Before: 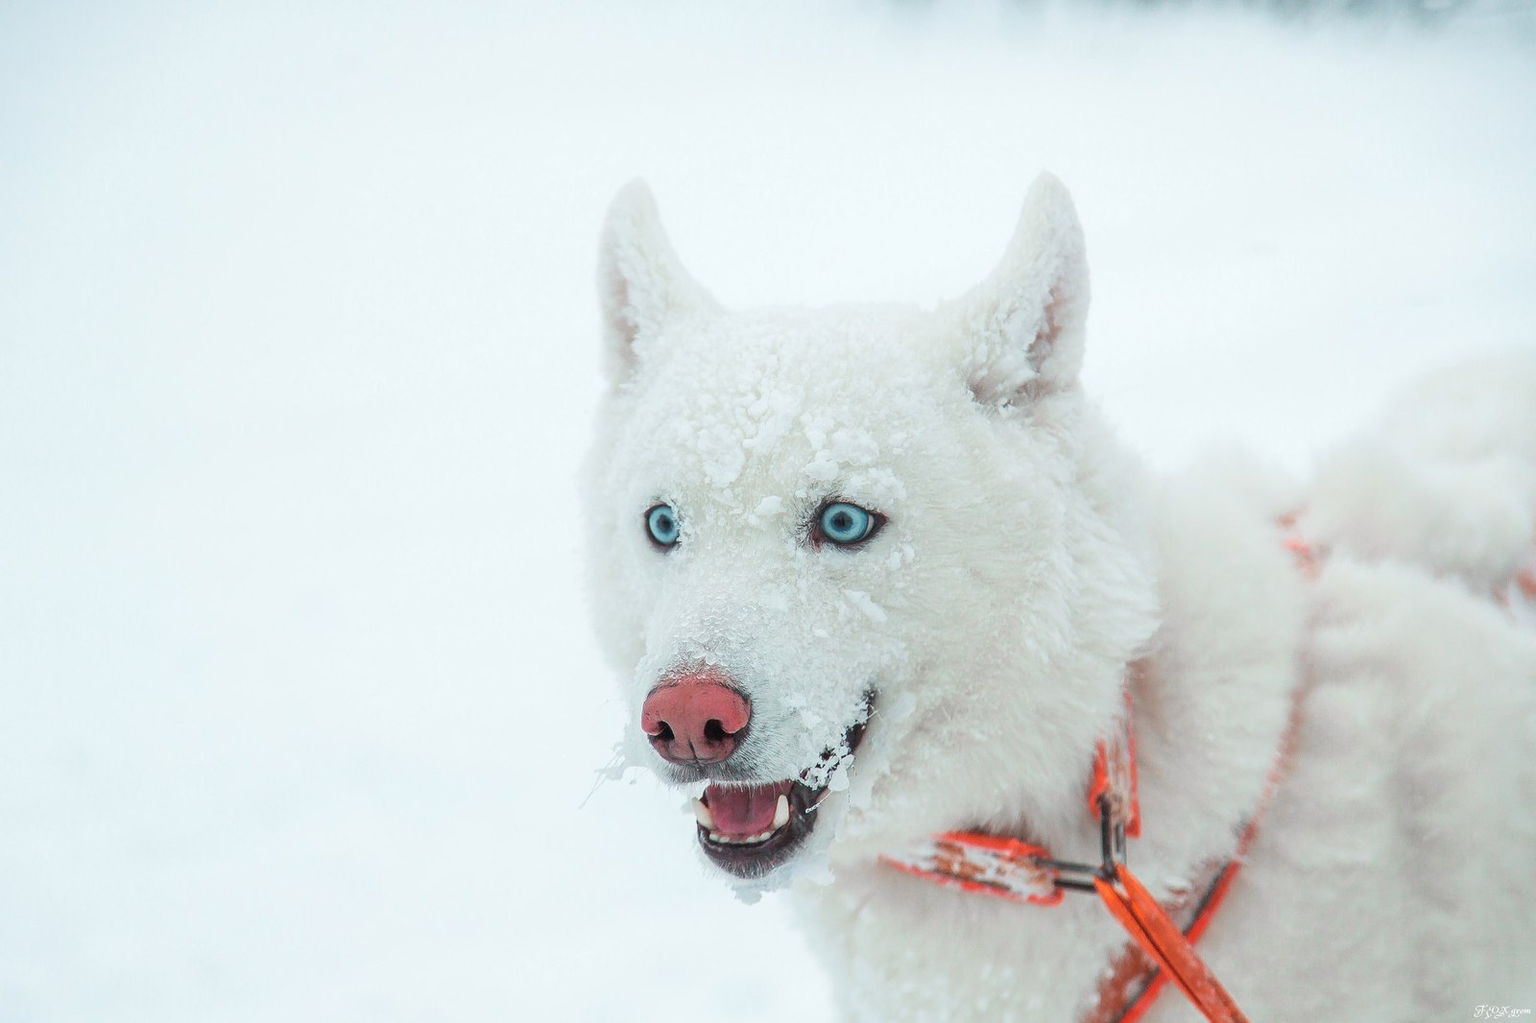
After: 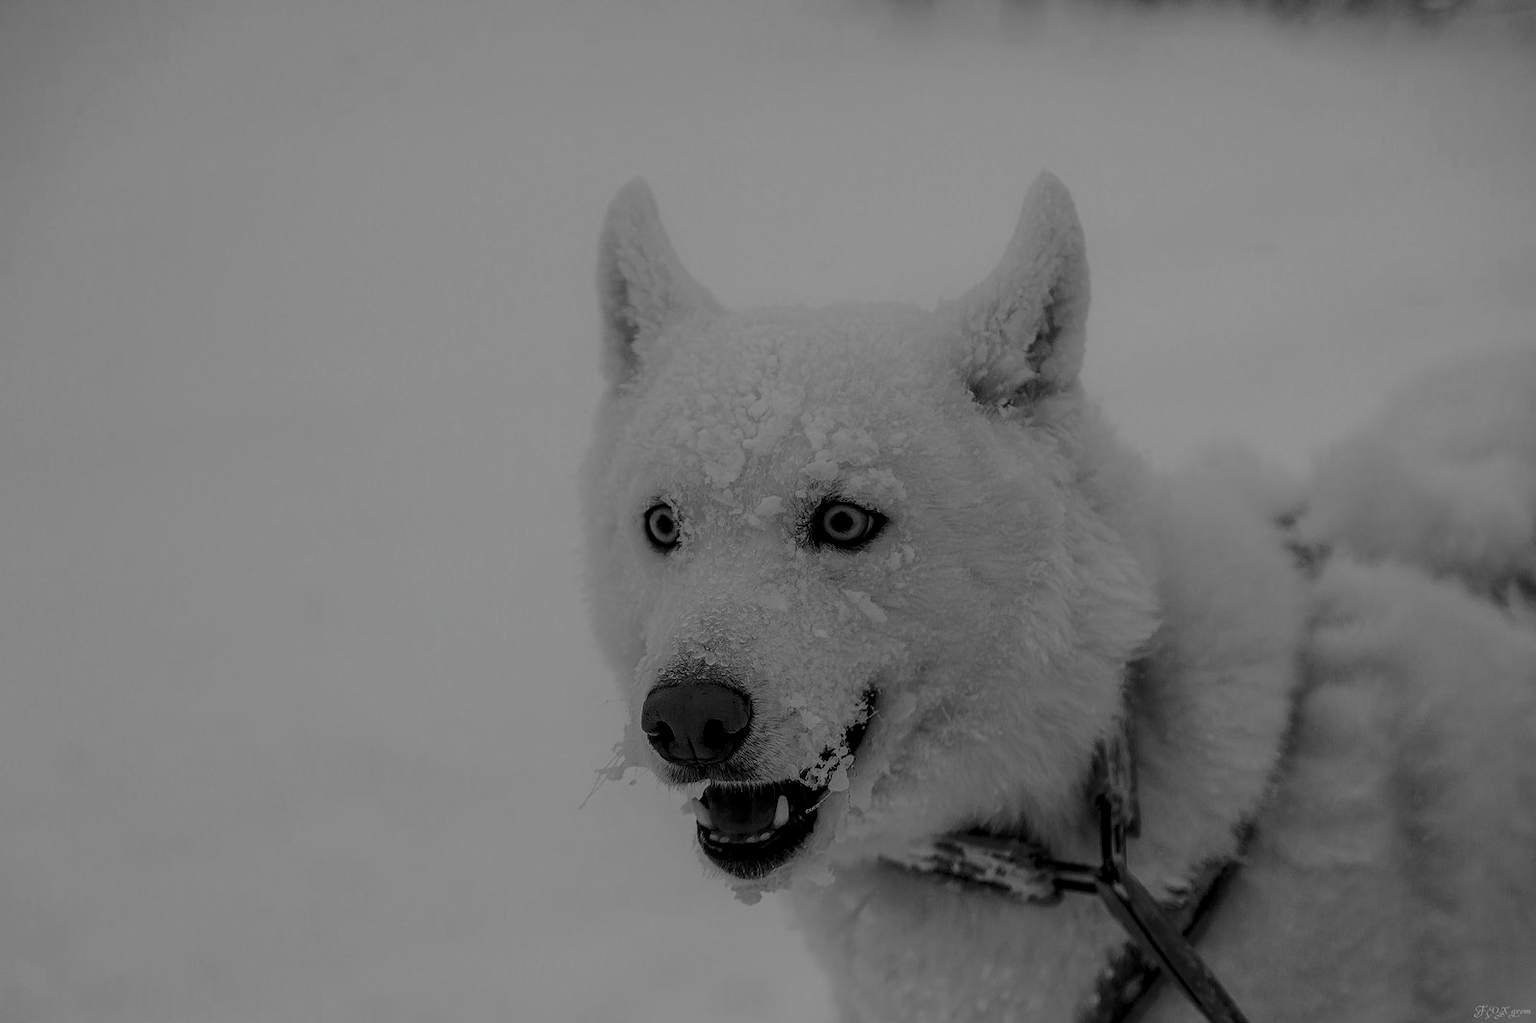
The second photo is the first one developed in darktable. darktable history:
filmic rgb: black relative exposure -7.65 EV, white relative exposure 4.56 EV, hardness 3.61
contrast brightness saturation: contrast 0.02, brightness -0.992, saturation -0.996
contrast equalizer: y [[0.5, 0.488, 0.462, 0.461, 0.491, 0.5], [0.5 ×6], [0.5 ×6], [0 ×6], [0 ×6]]
local contrast: on, module defaults
